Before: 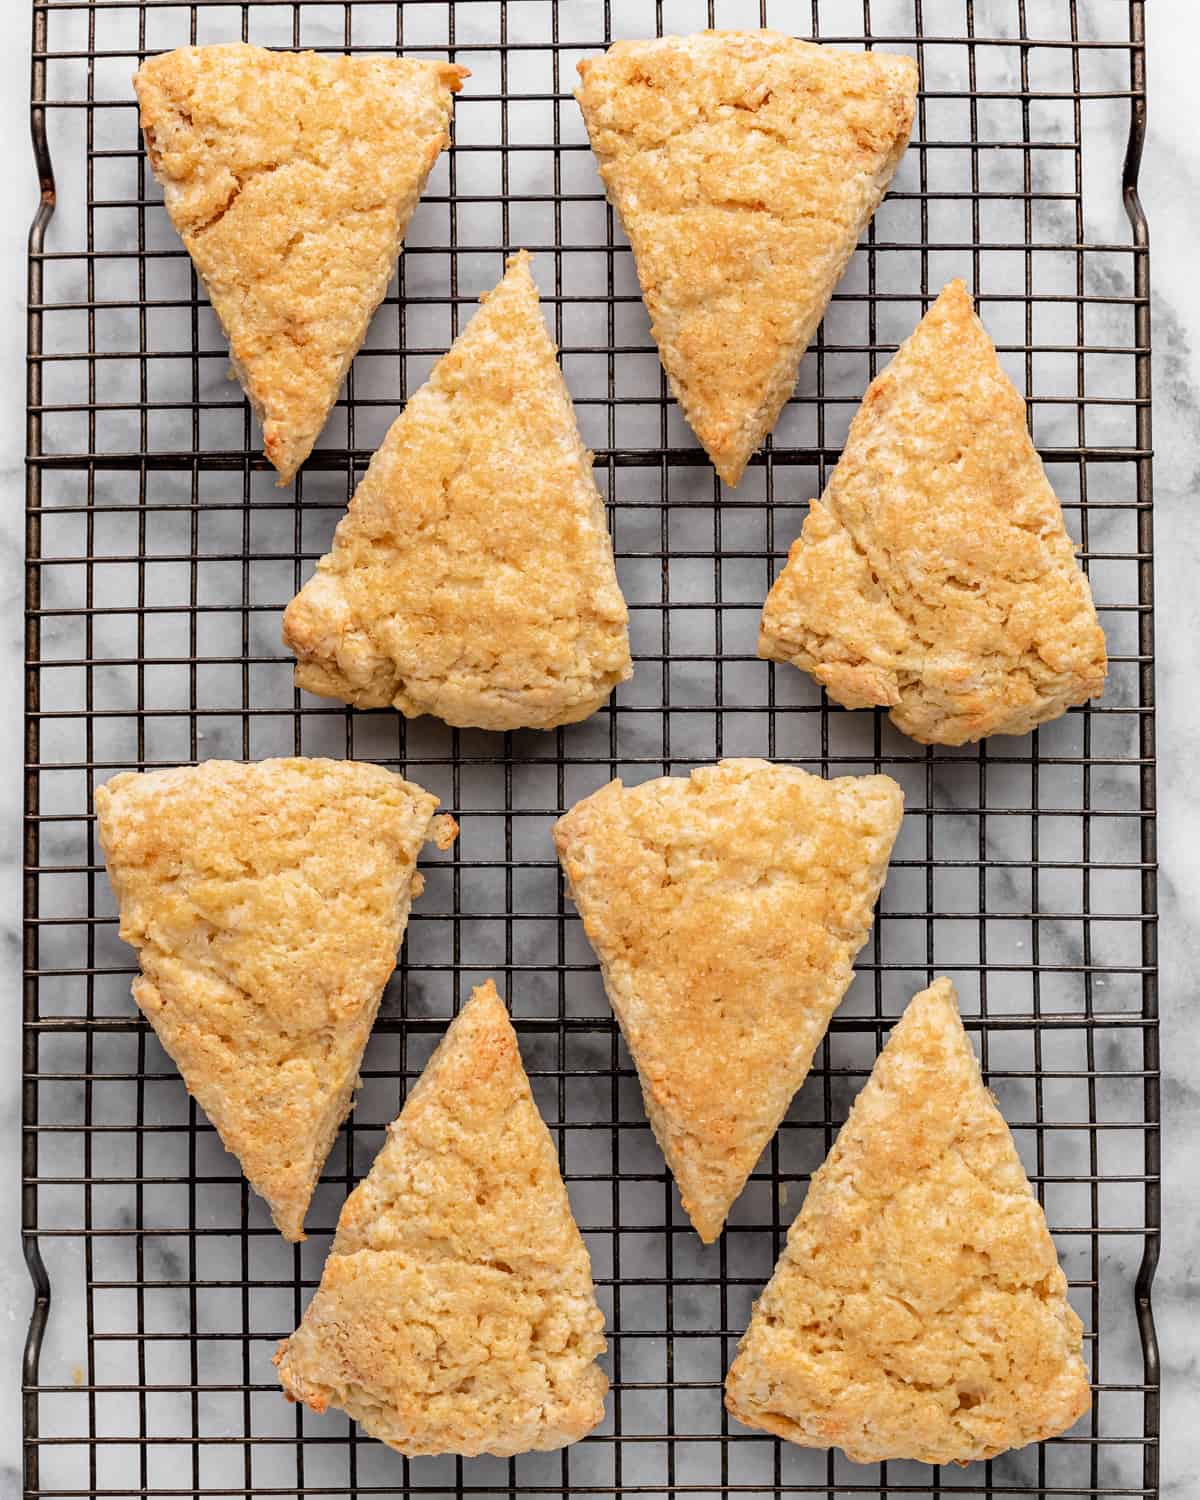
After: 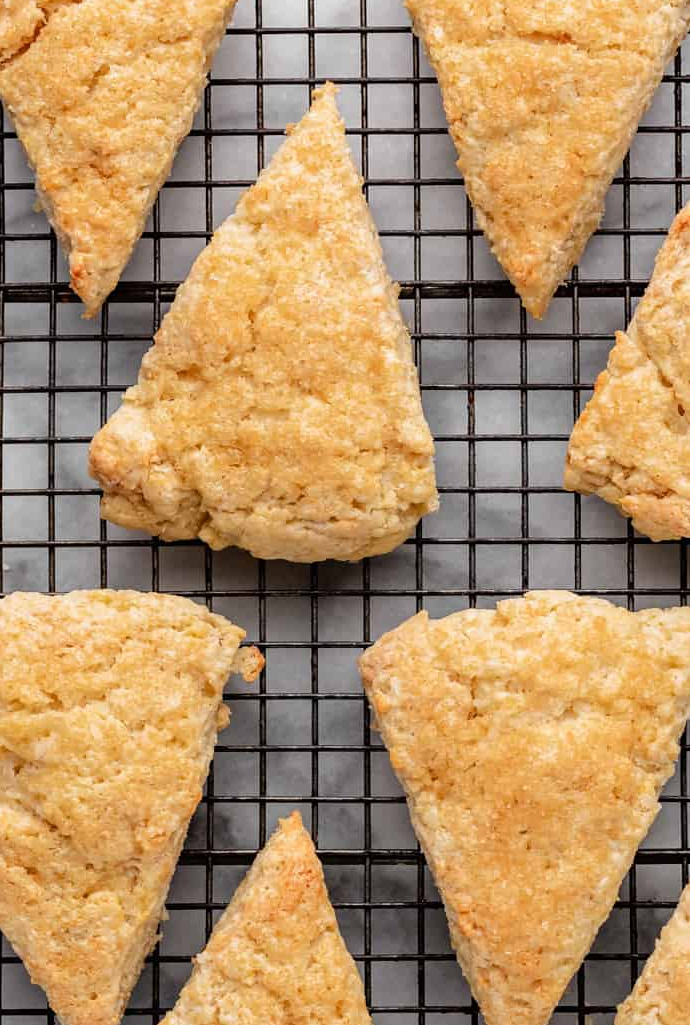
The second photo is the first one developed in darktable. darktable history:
crop: left 16.224%, top 11.229%, right 26.206%, bottom 20.433%
